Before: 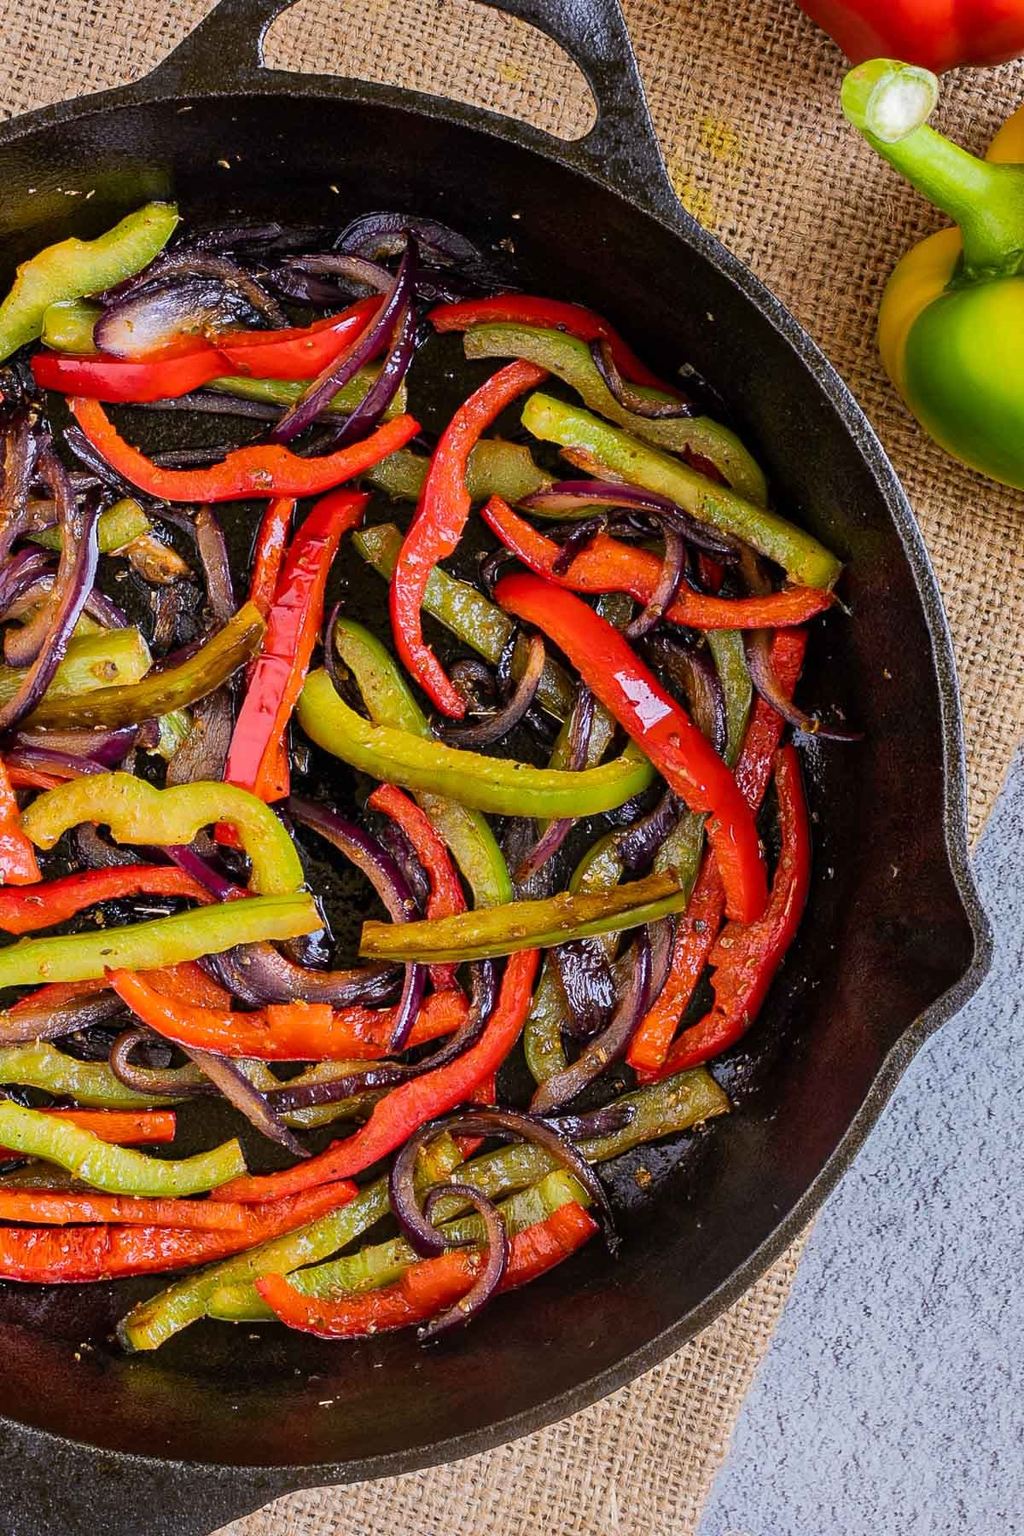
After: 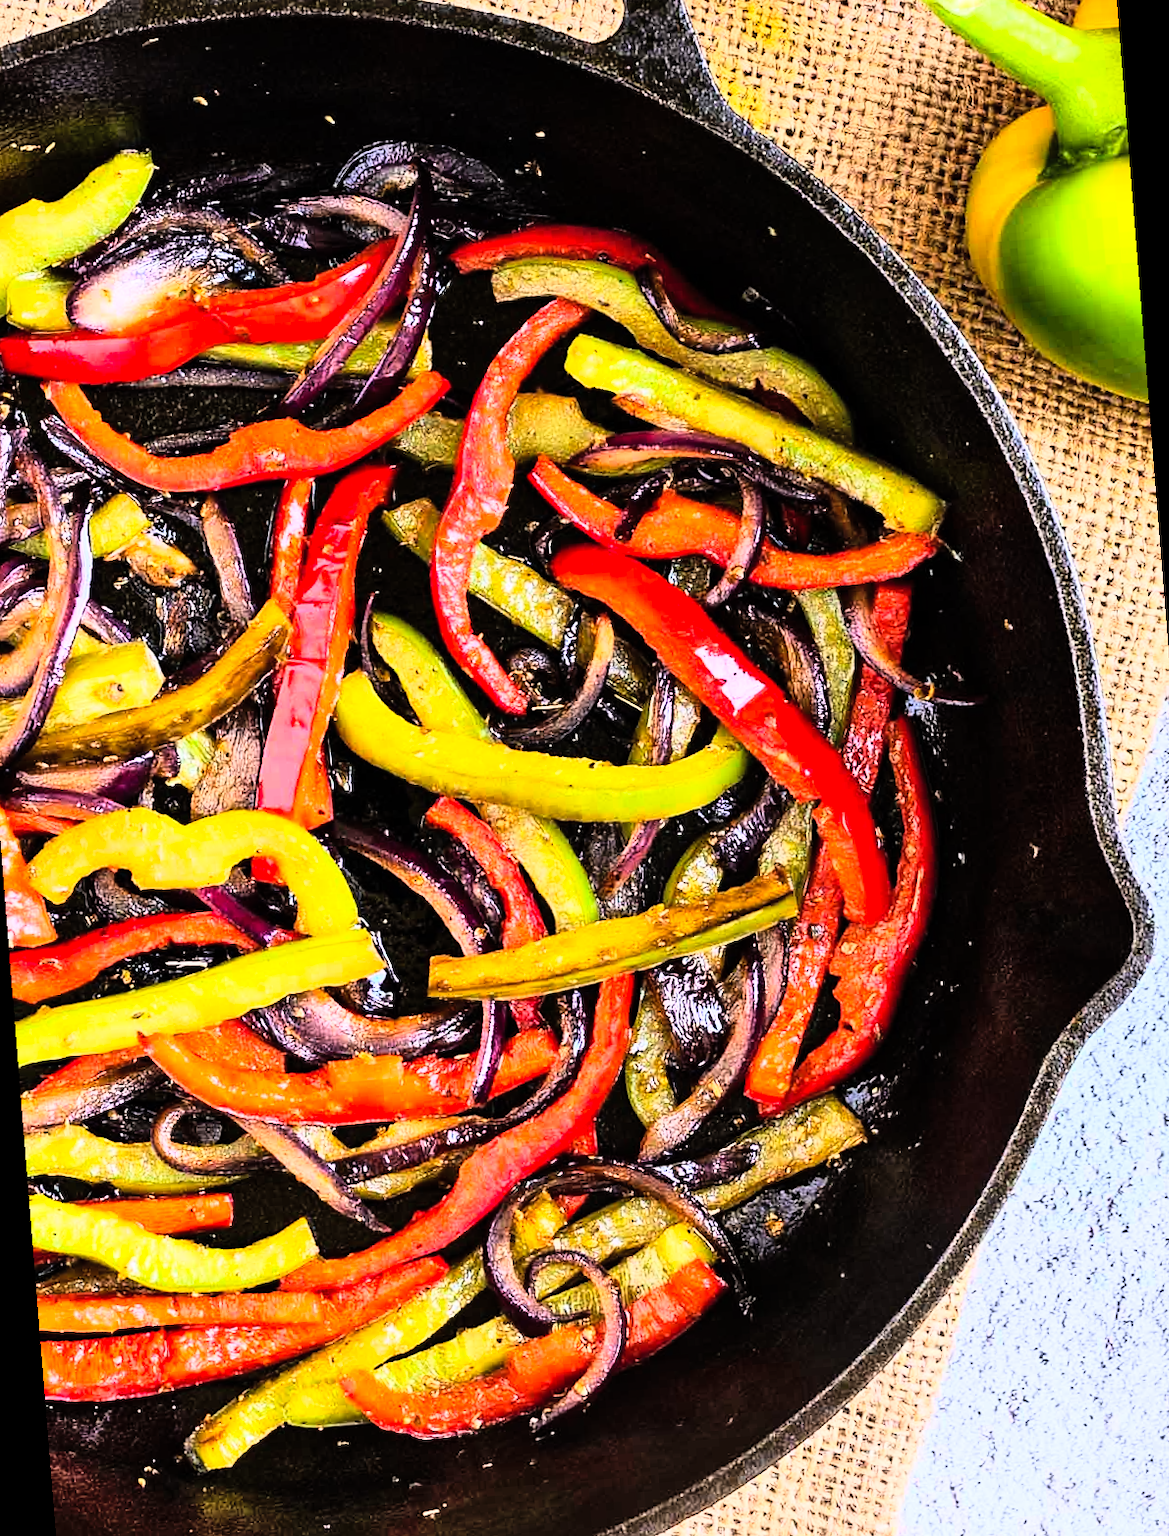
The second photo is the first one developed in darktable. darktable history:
rgb curve: curves: ch0 [(0, 0) (0.21, 0.15) (0.24, 0.21) (0.5, 0.75) (0.75, 0.96) (0.89, 0.99) (1, 1)]; ch1 [(0, 0.02) (0.21, 0.13) (0.25, 0.2) (0.5, 0.67) (0.75, 0.9) (0.89, 0.97) (1, 1)]; ch2 [(0, 0.02) (0.21, 0.13) (0.25, 0.2) (0.5, 0.67) (0.75, 0.9) (0.89, 0.97) (1, 1)], compensate middle gray true
rotate and perspective: rotation -4.57°, crop left 0.054, crop right 0.944, crop top 0.087, crop bottom 0.914
shadows and highlights: shadows 37.27, highlights -28.18, soften with gaussian
contrast brightness saturation: contrast 0.03, brightness 0.06, saturation 0.13
